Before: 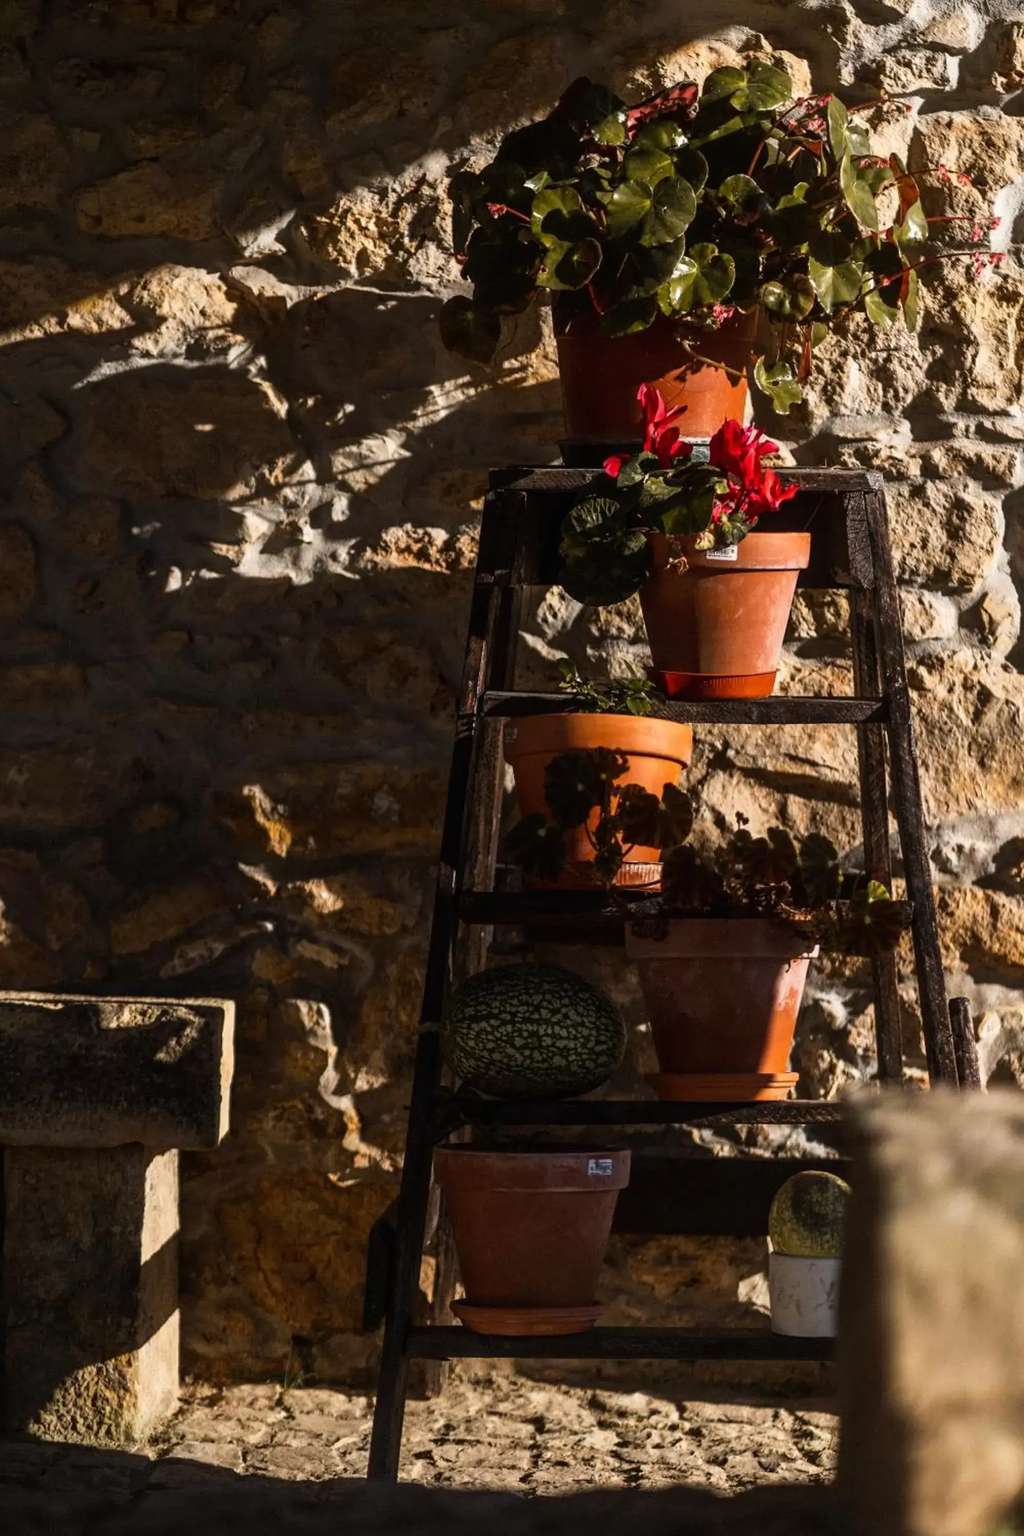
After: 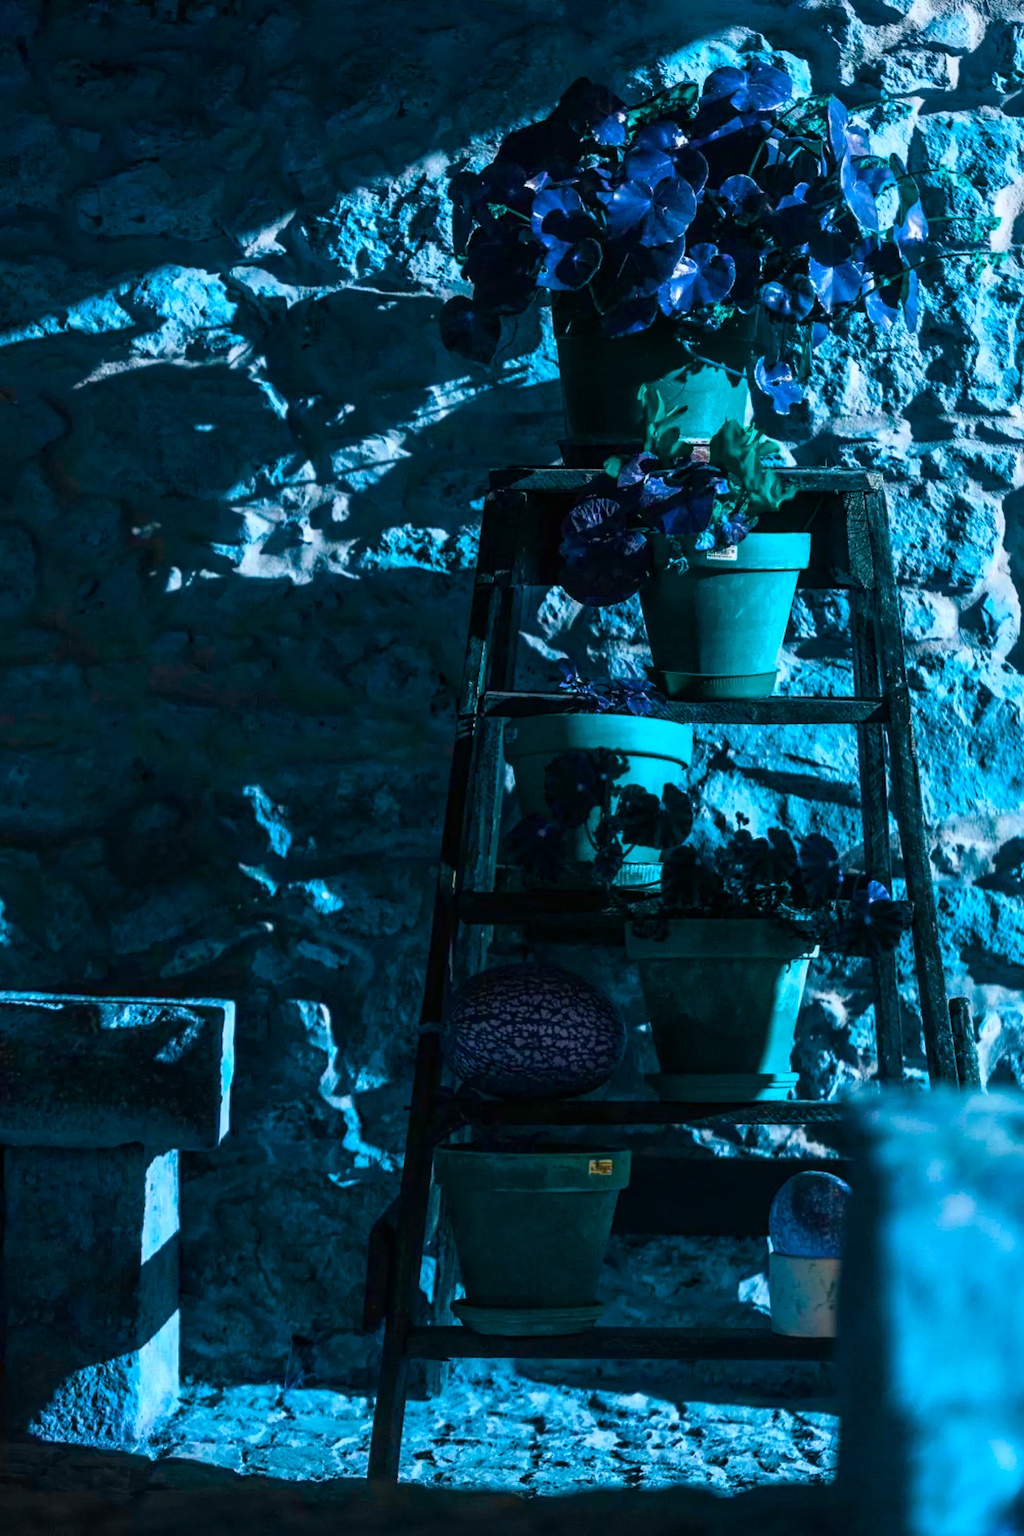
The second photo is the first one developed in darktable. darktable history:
contrast brightness saturation: contrast 0.043, saturation 0.152
color correction: highlights a* -0.219, highlights b* -0.083
color balance rgb: perceptual saturation grading › global saturation 27.314%, perceptual saturation grading › highlights -28.152%, perceptual saturation grading › mid-tones 15.308%, perceptual saturation grading › shadows 32.878%, hue shift 177.07°, global vibrance 49.9%, contrast 0.321%
